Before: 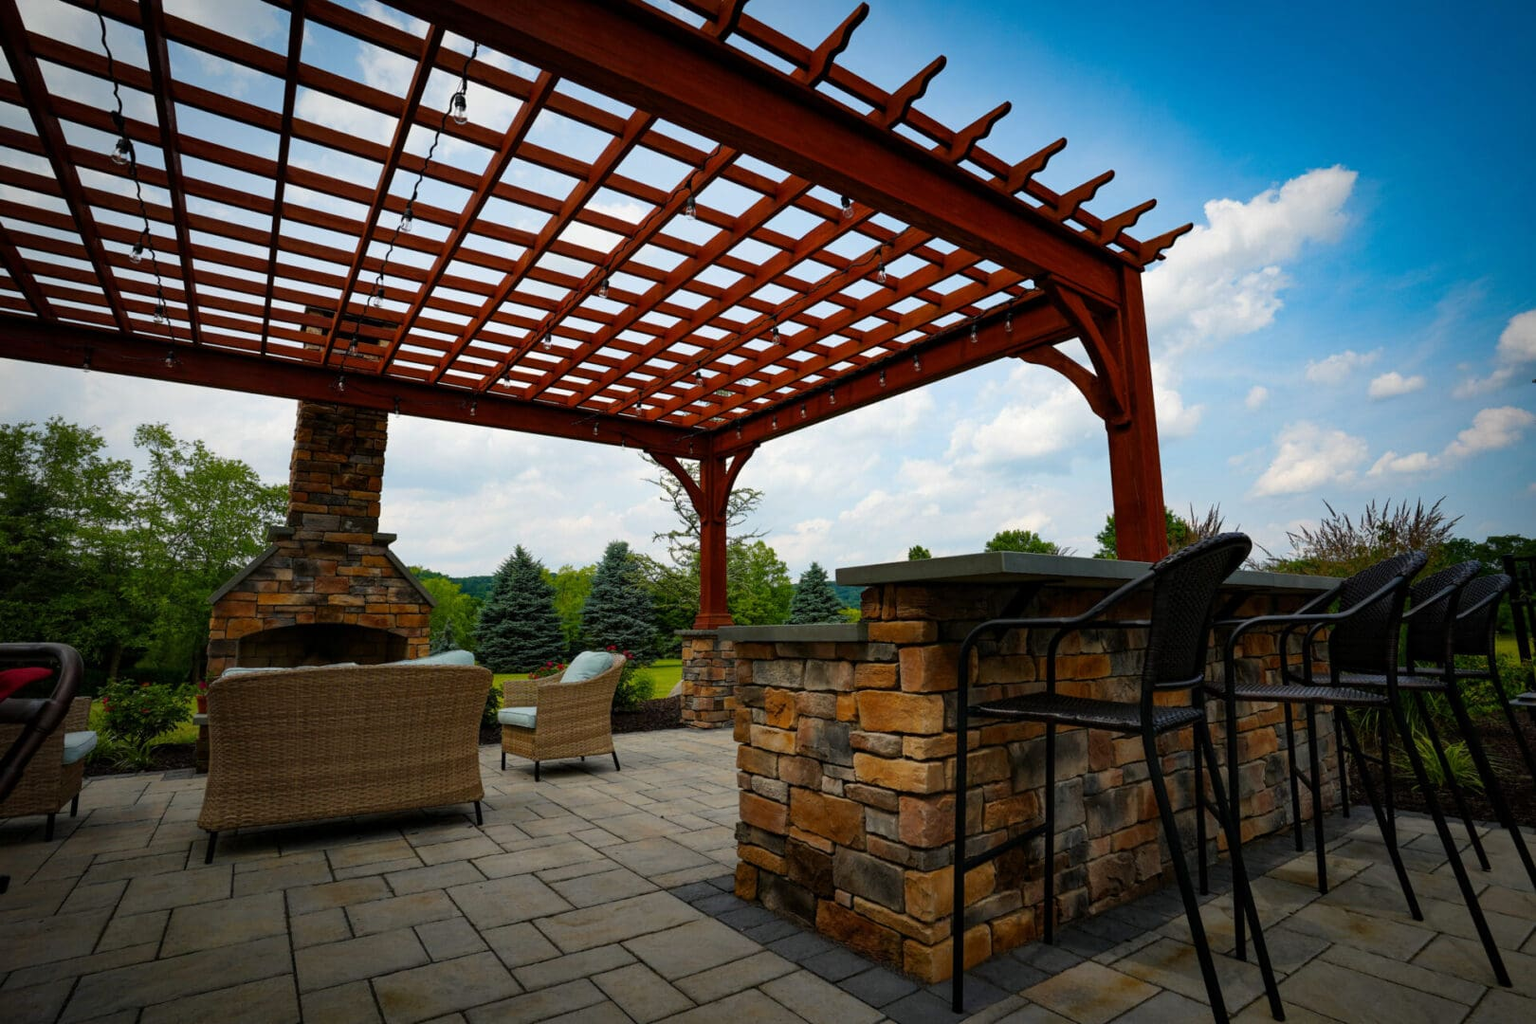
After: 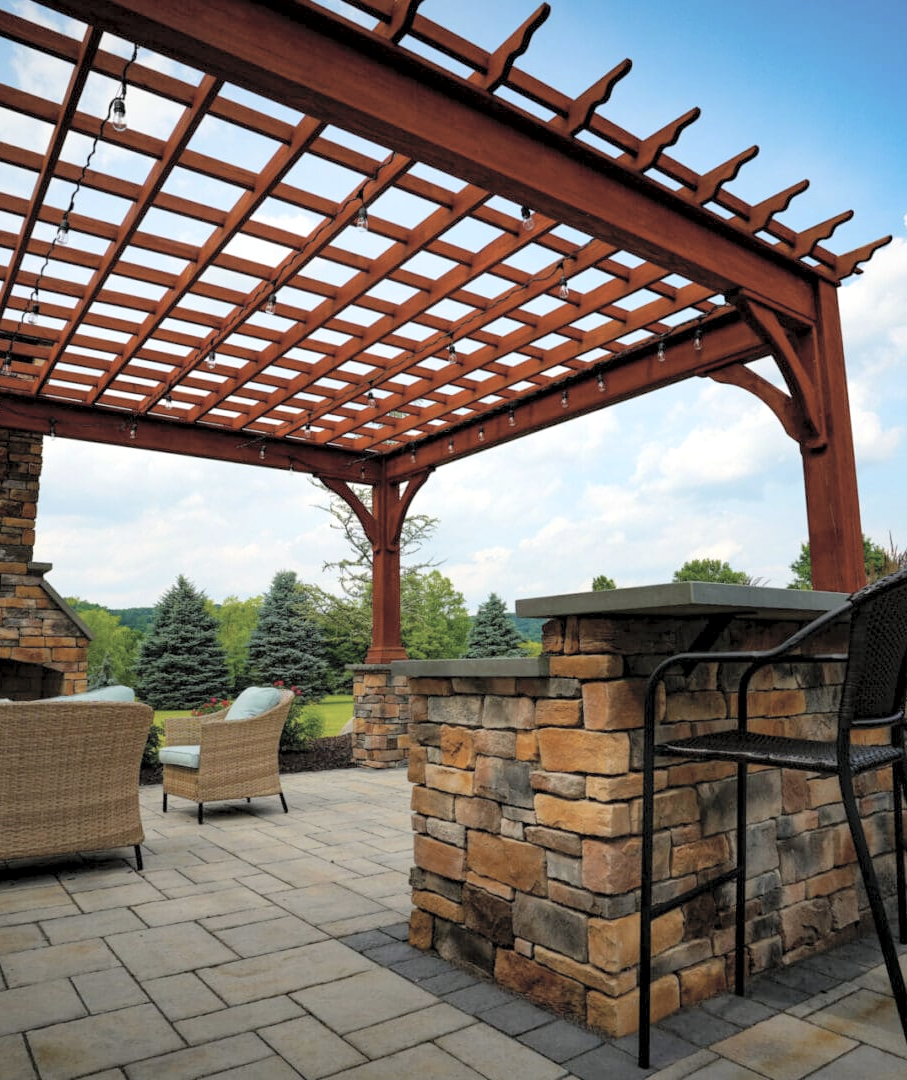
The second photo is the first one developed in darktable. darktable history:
crop and rotate: left 22.648%, right 21.363%
exposure: black level correction 0.001, exposure 0.191 EV, compensate highlight preservation false
tone equalizer: edges refinement/feathering 500, mask exposure compensation -1.57 EV, preserve details no
contrast brightness saturation: brightness 0.277
color correction: highlights b* -0.041, saturation 0.809
